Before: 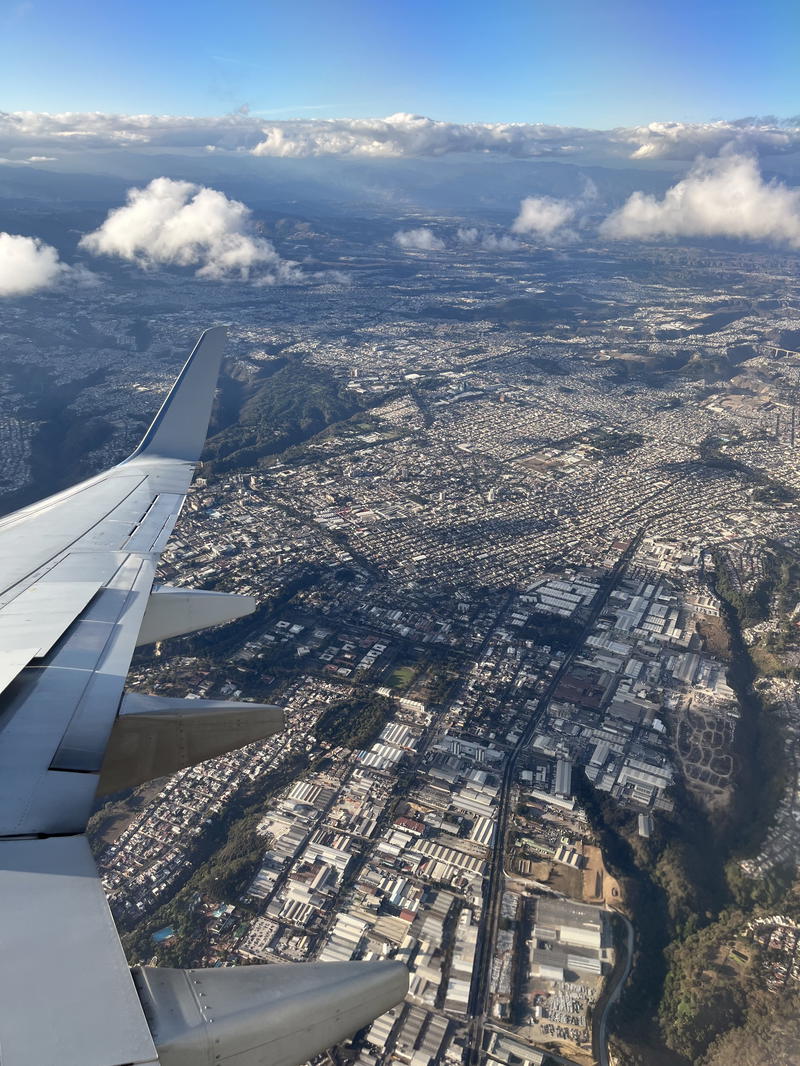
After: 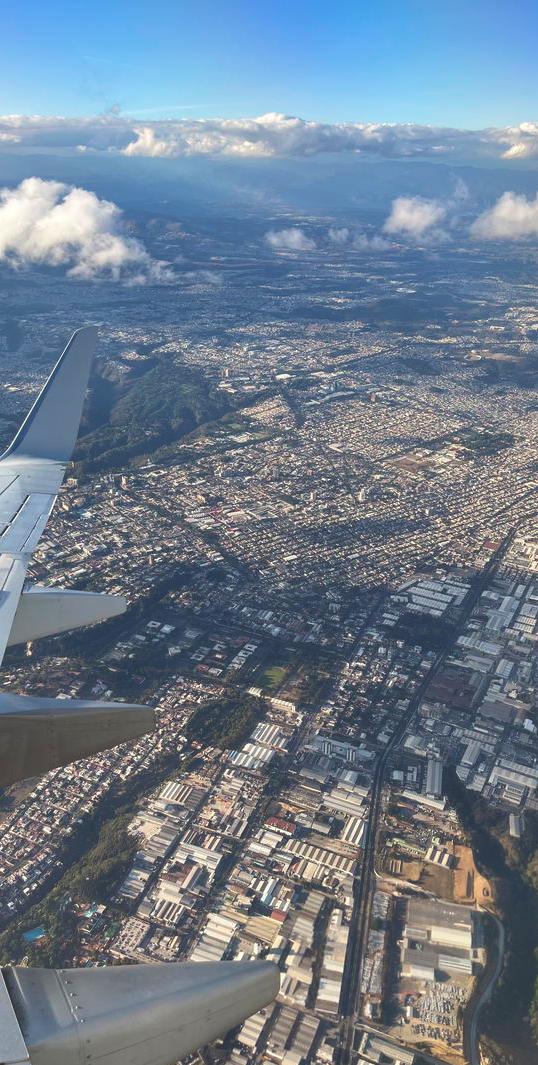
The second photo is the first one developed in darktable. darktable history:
exposure: black level correction -0.027, compensate highlight preservation false
crop and rotate: left 16.158%, right 16.557%
velvia: on, module defaults
